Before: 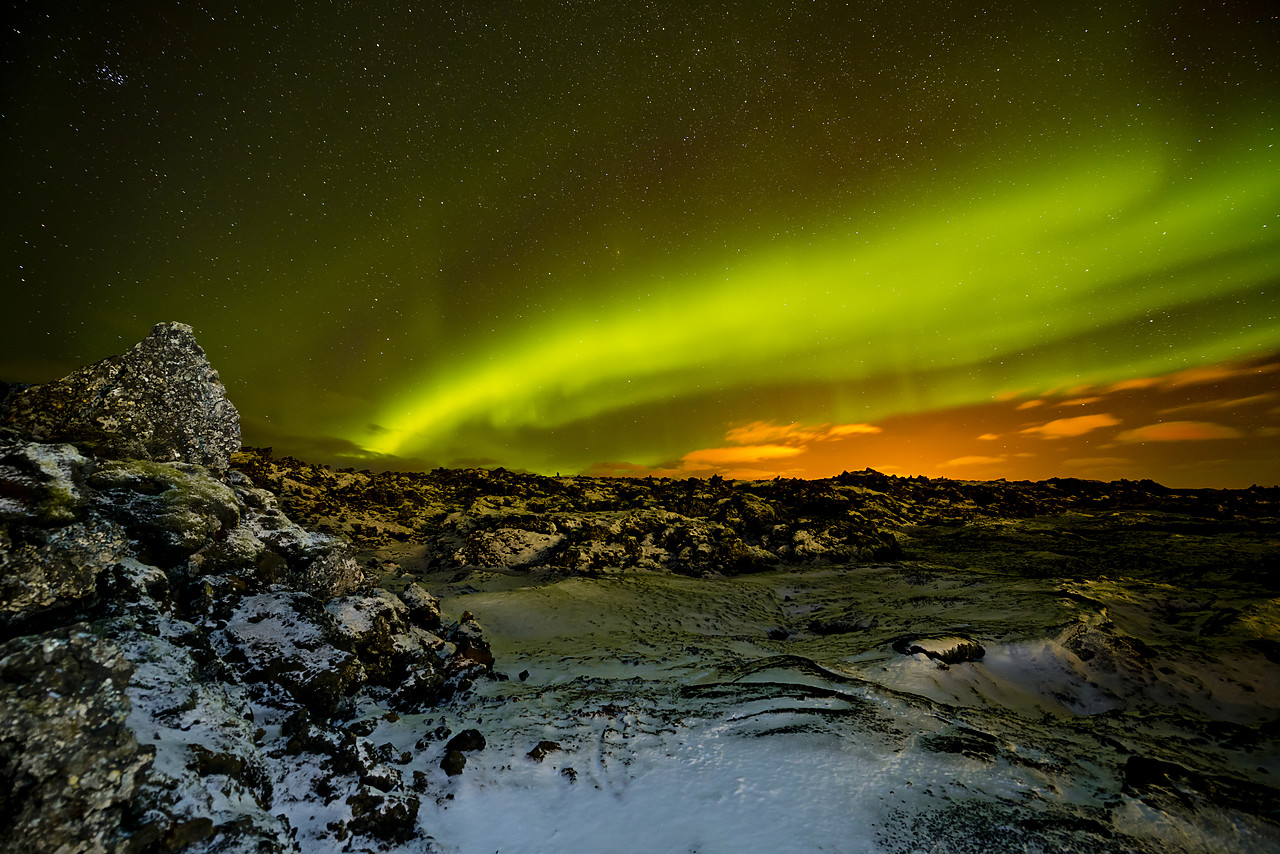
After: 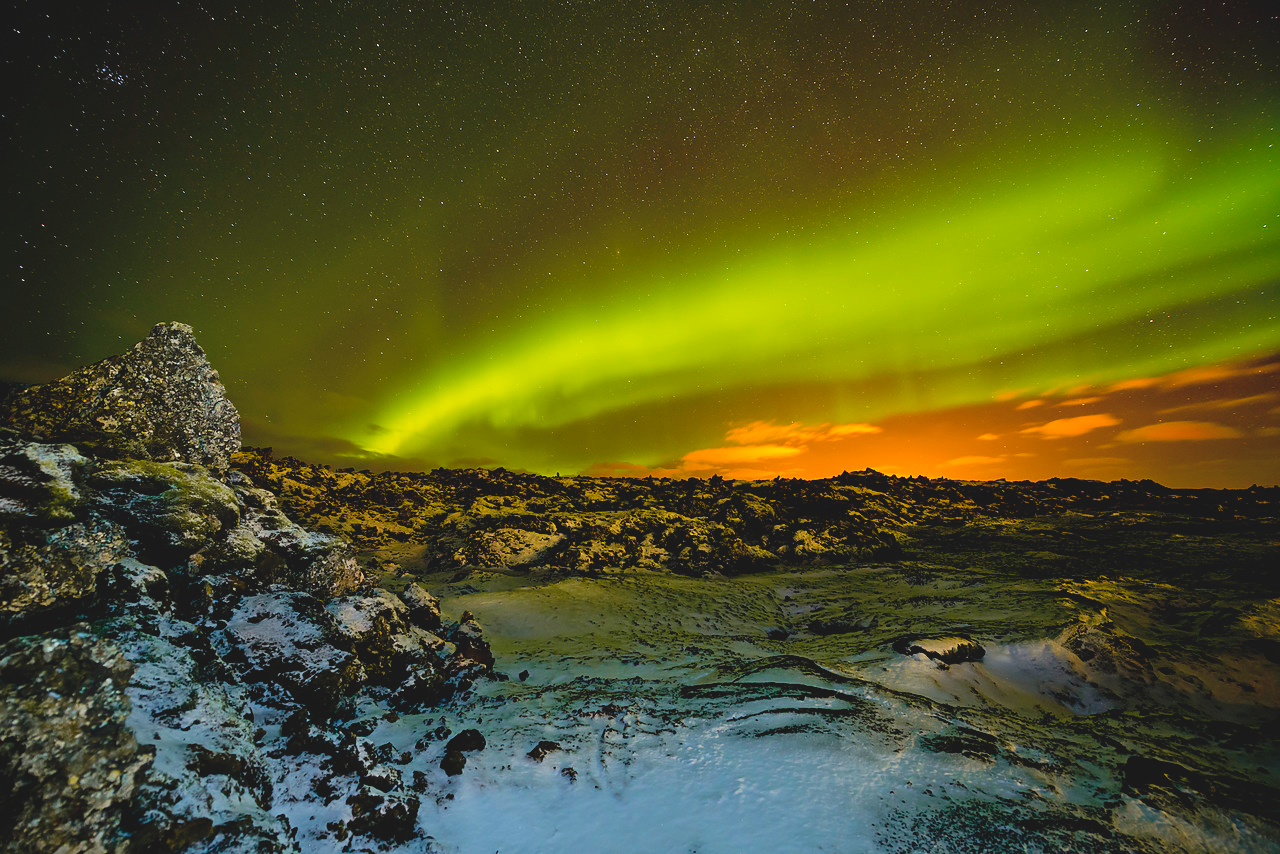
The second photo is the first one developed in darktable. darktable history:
color balance rgb: power › hue 207.48°, perceptual saturation grading › global saturation 19.858%, global vibrance 20%
color correction: highlights a* 0.024, highlights b* -0.319
exposure: exposure 0.201 EV, compensate highlight preservation false
contrast brightness saturation: contrast -0.148, brightness 0.053, saturation -0.12
